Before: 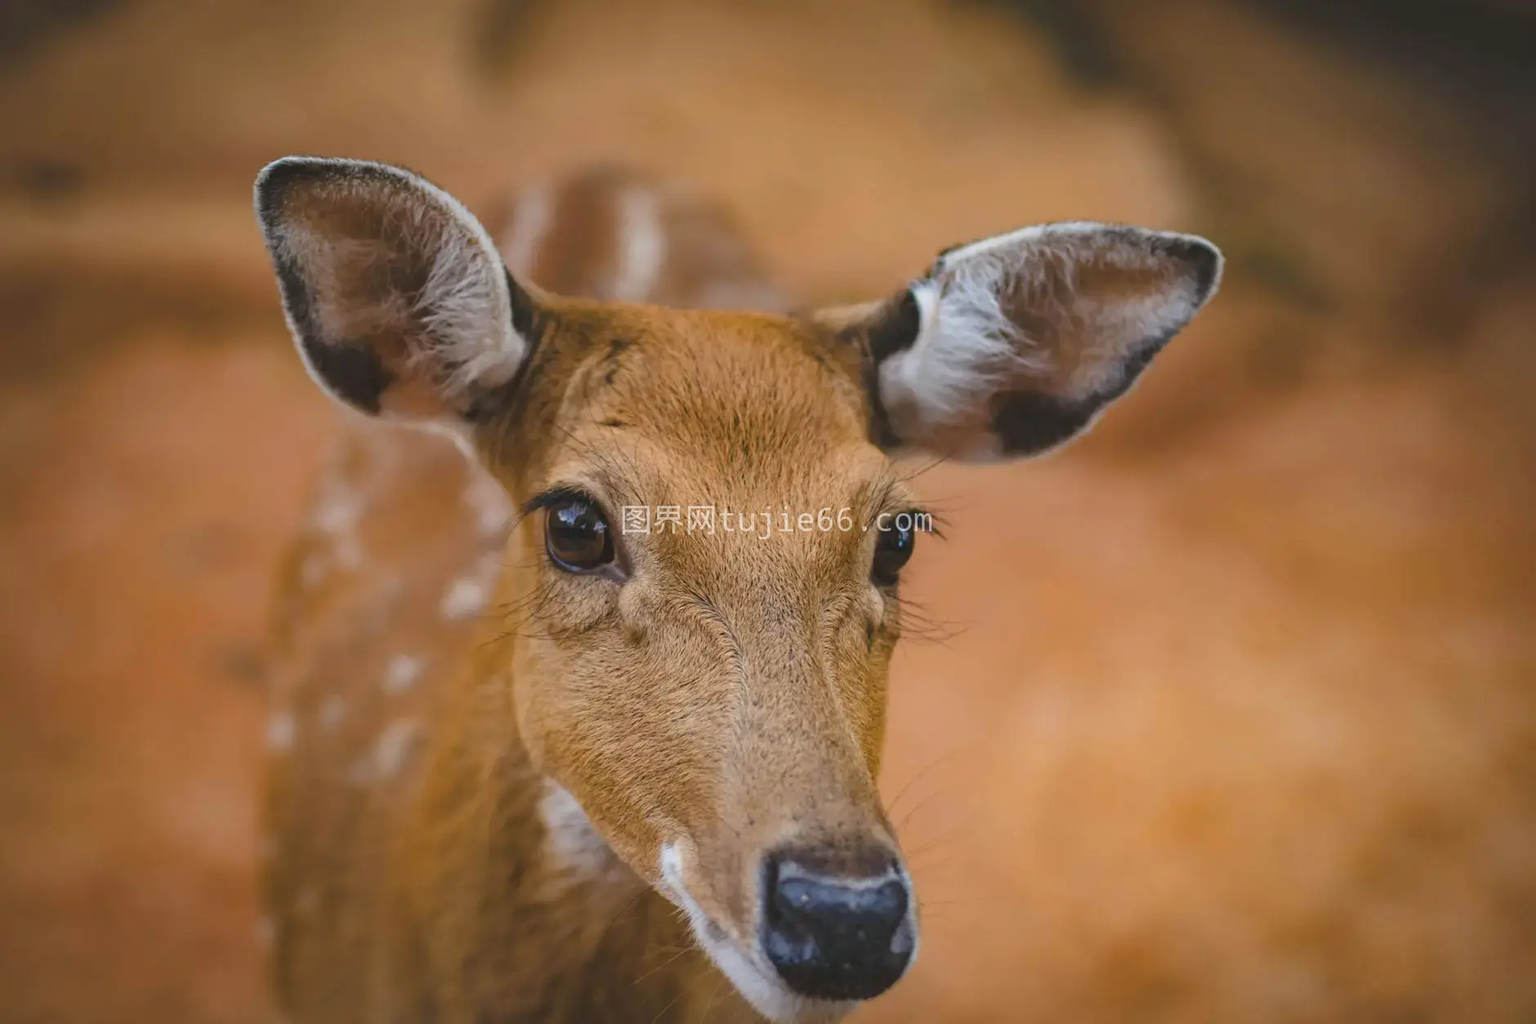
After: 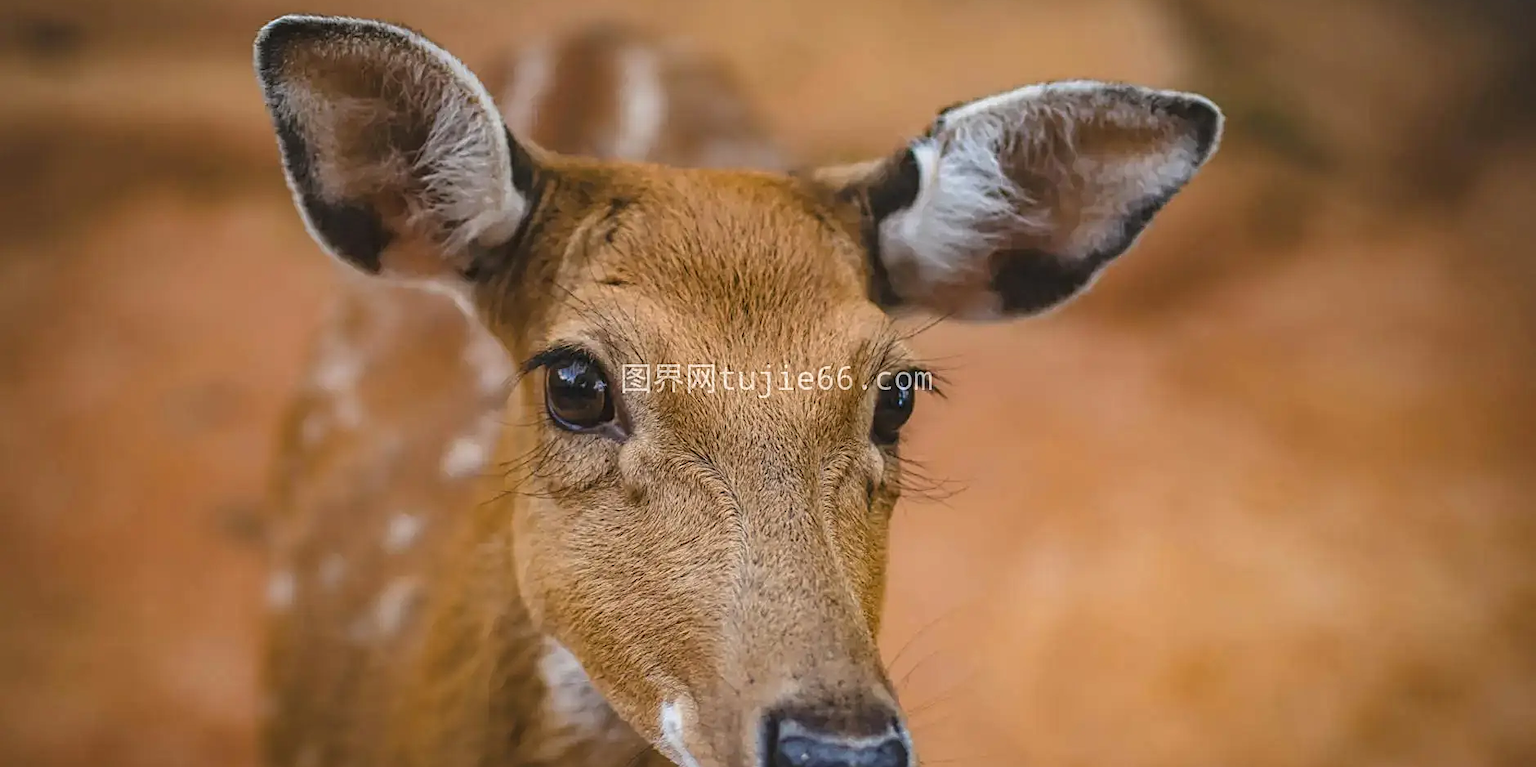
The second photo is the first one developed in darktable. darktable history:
local contrast: on, module defaults
sharpen: on, module defaults
crop: top 13.819%, bottom 11.169%
